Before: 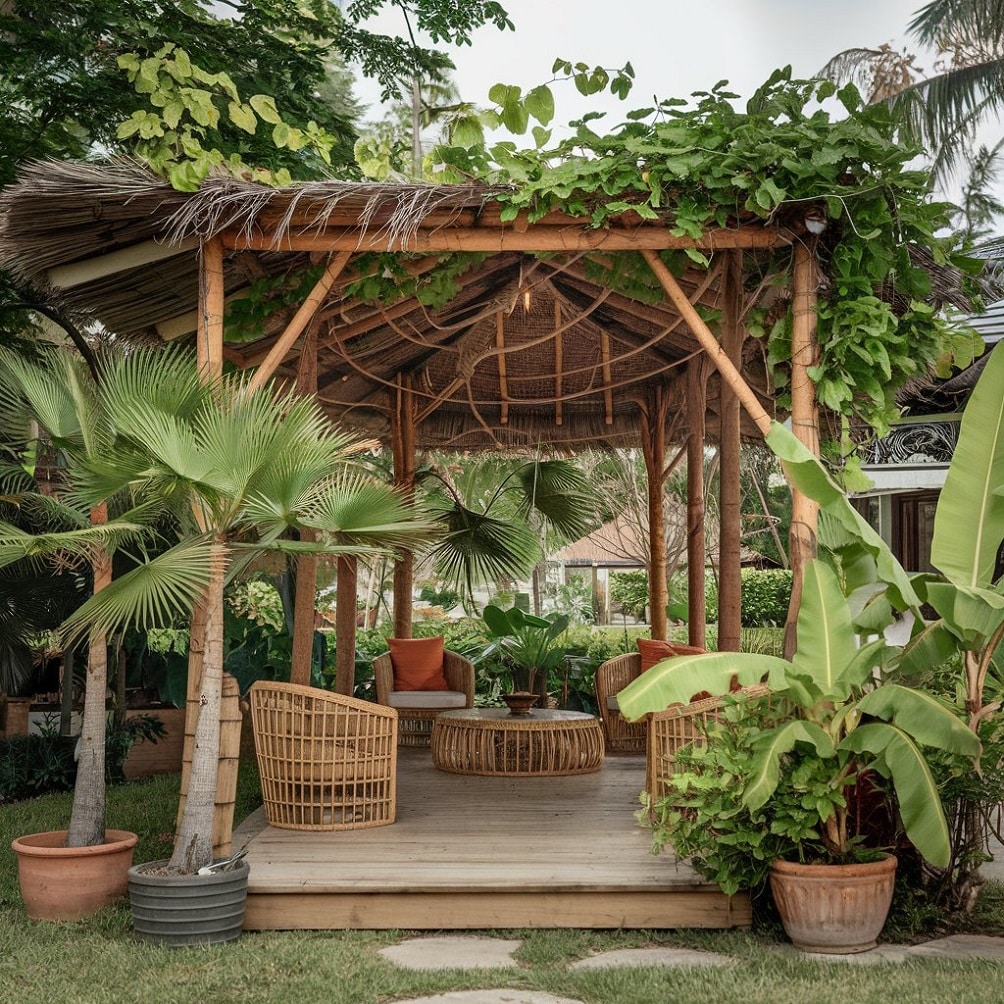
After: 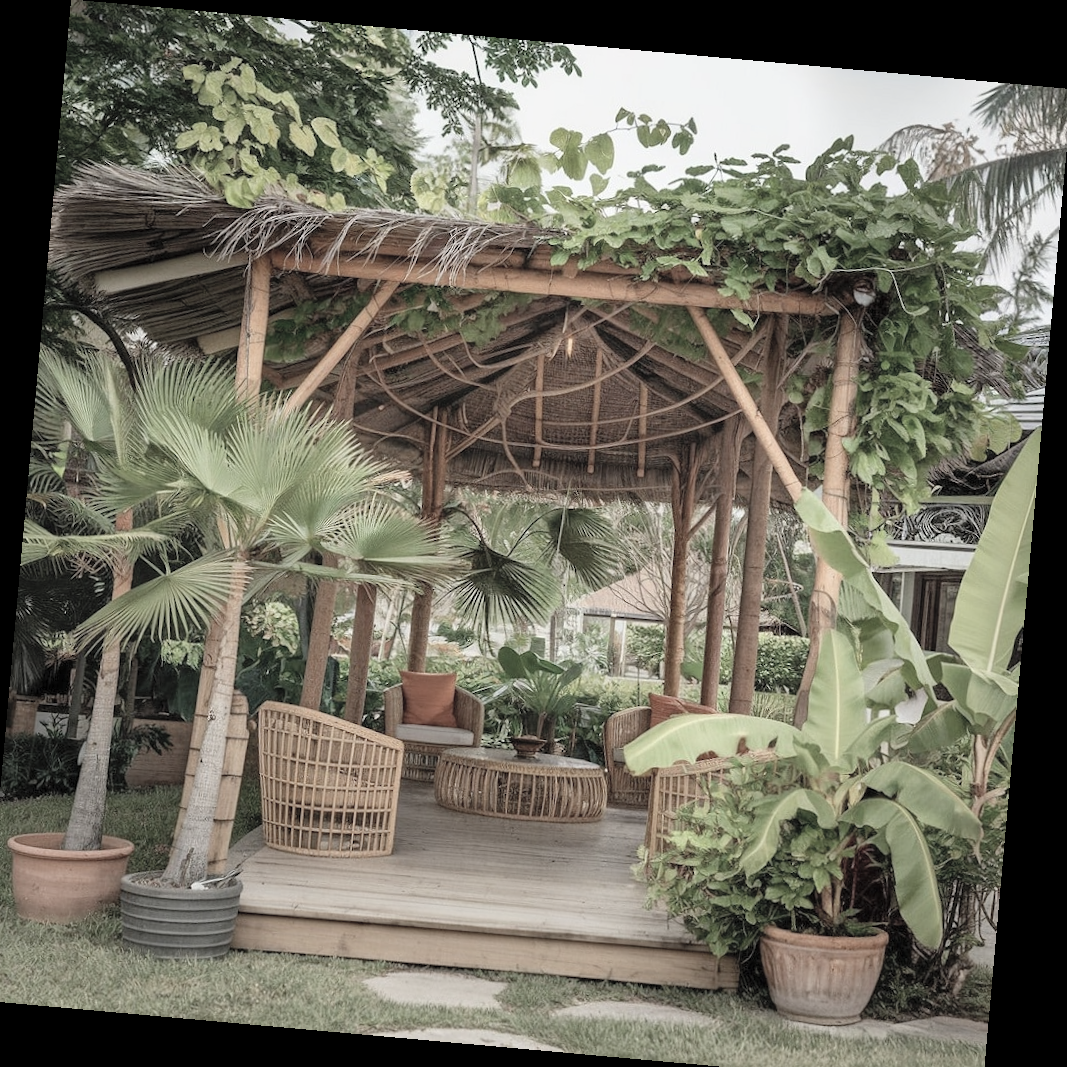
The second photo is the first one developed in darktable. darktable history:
rotate and perspective: rotation 5.12°, automatic cropping off
contrast brightness saturation: brightness 0.18, saturation -0.5
exposure: compensate highlight preservation false
crop: left 1.743%, right 0.268%, bottom 2.011%
